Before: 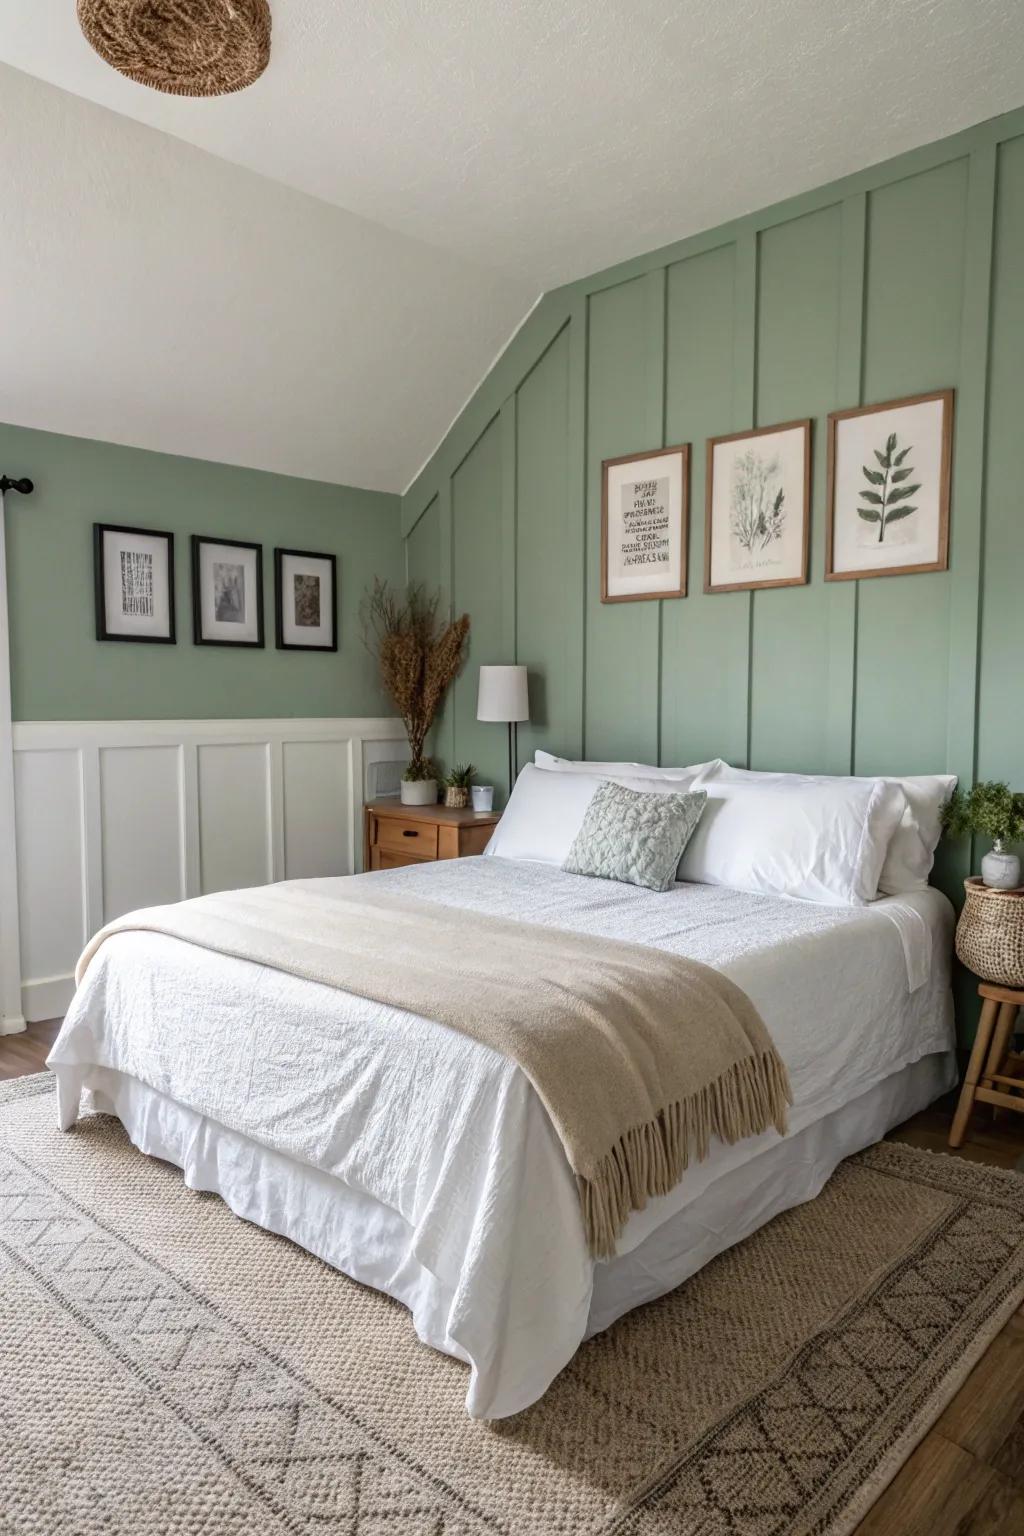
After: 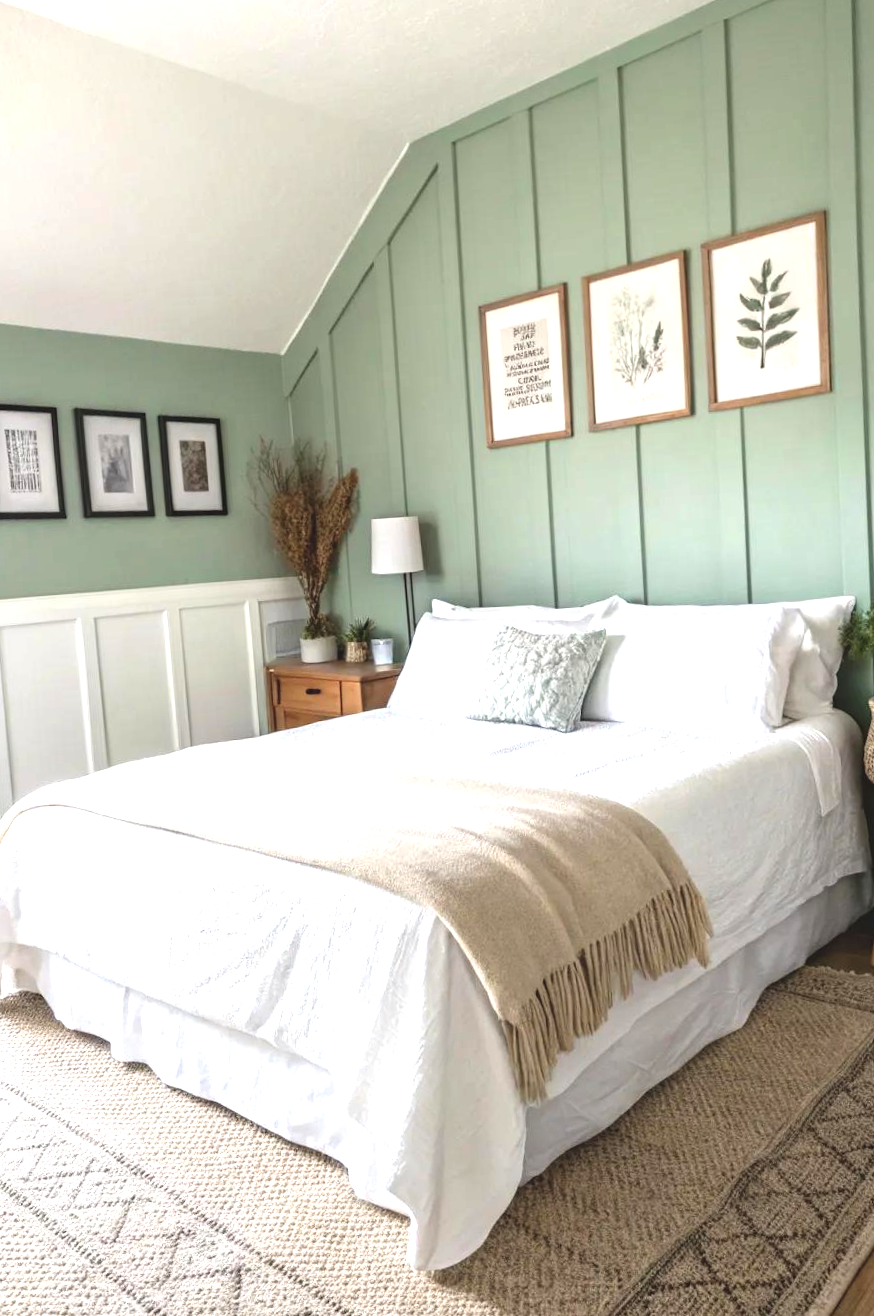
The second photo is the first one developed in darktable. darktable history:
crop and rotate: angle 3.91°, left 6.032%, top 5.716%
exposure: black level correction -0.005, exposure 1.007 EV, compensate highlight preservation false
